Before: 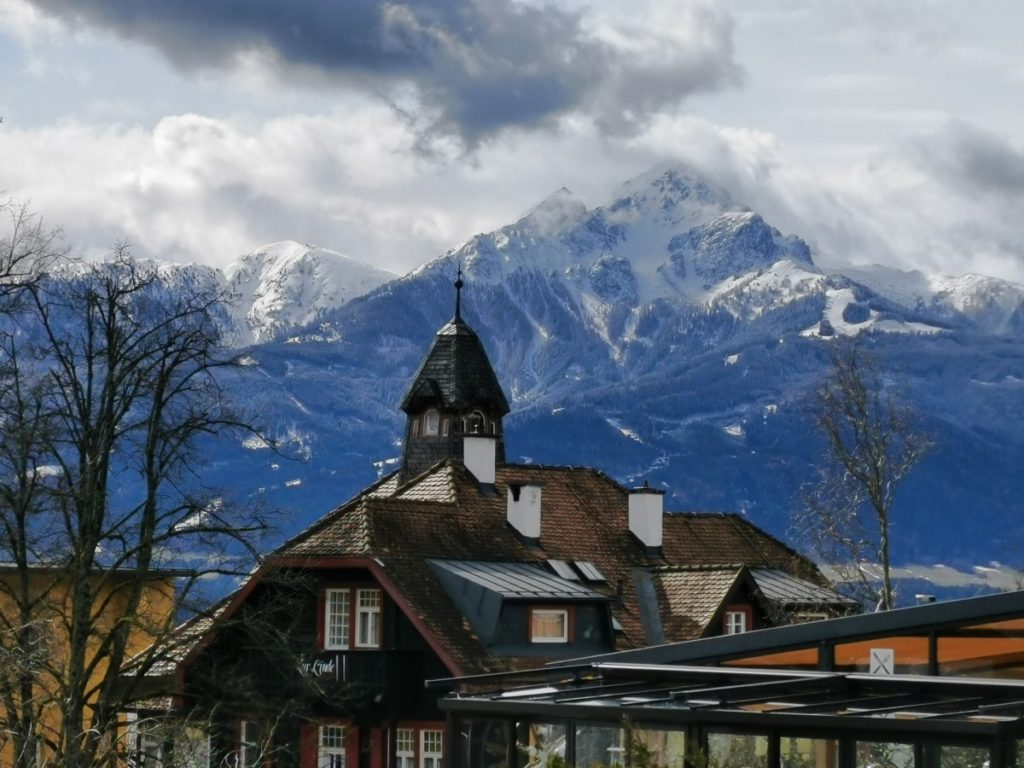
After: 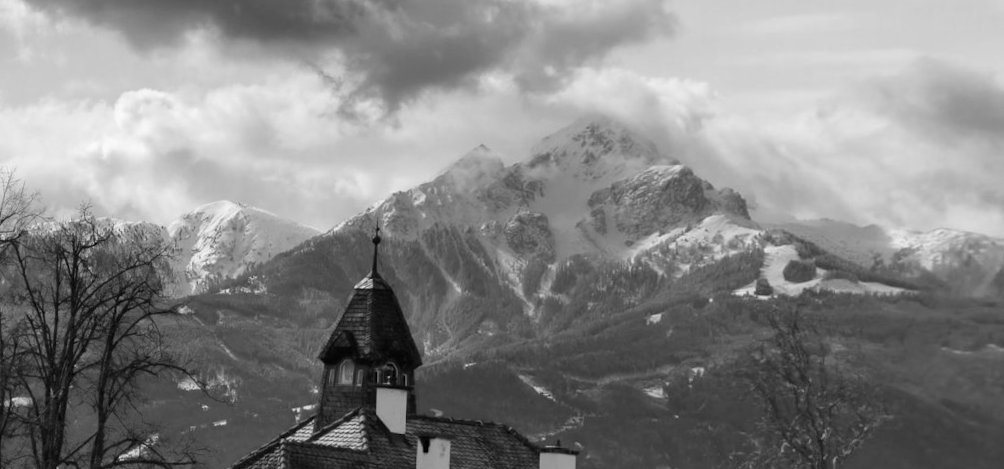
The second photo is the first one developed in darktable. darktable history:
velvia: on, module defaults
crop: bottom 28.576%
rotate and perspective: rotation 1.69°, lens shift (vertical) -0.023, lens shift (horizontal) -0.291, crop left 0.025, crop right 0.988, crop top 0.092, crop bottom 0.842
monochrome: on, module defaults
